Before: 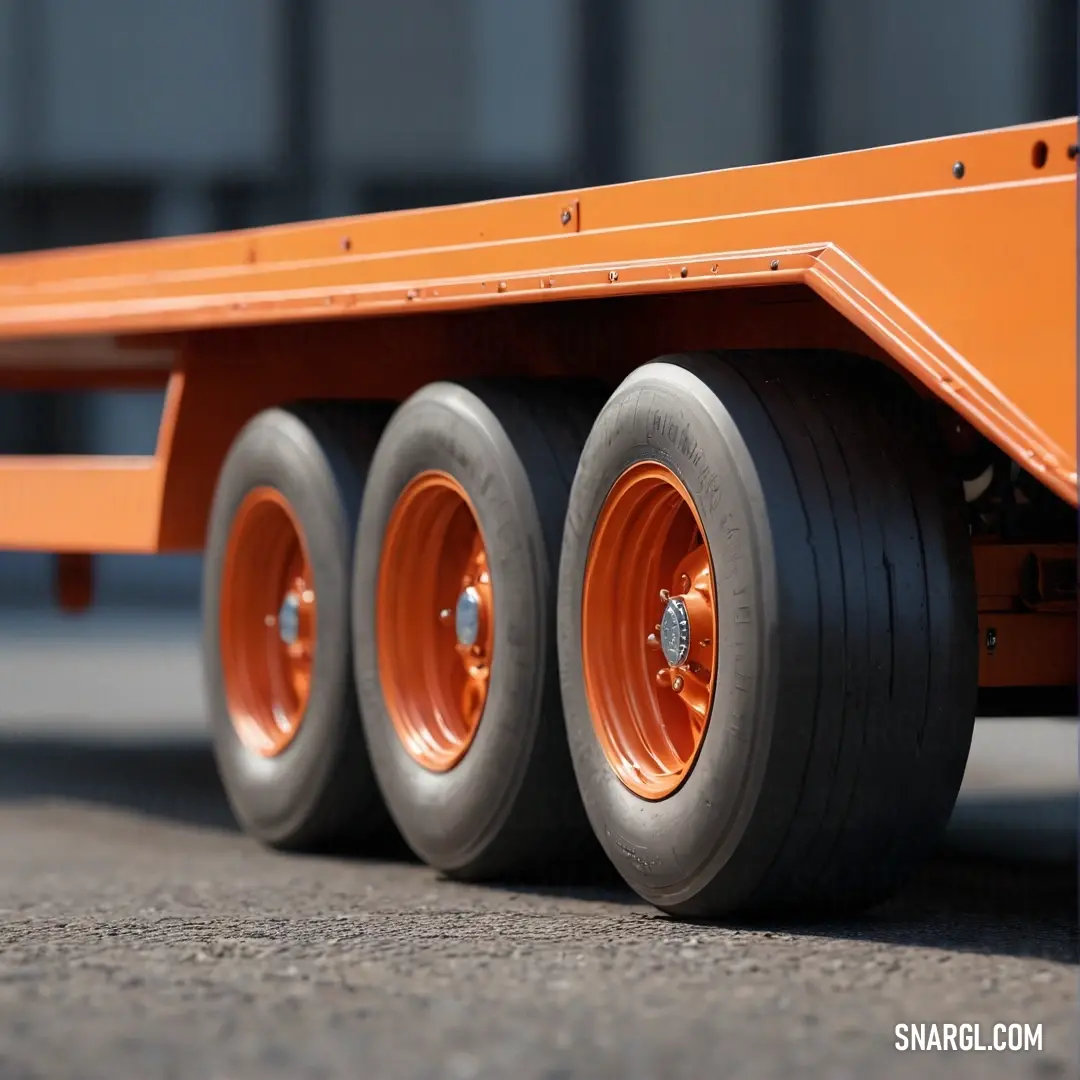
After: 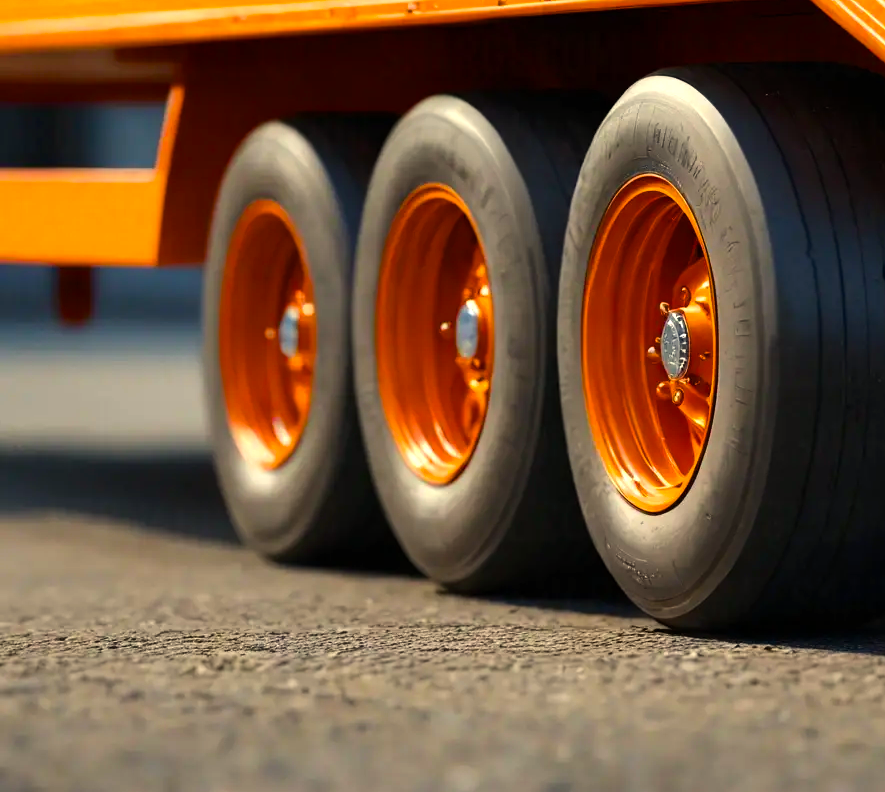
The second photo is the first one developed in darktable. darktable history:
color balance rgb: linear chroma grading › global chroma 14.872%, perceptual saturation grading › global saturation 41.798%
crop: top 26.643%, right 18.028%
tone equalizer: -8 EV -0.399 EV, -7 EV -0.374 EV, -6 EV -0.332 EV, -5 EV -0.206 EV, -3 EV 0.202 EV, -2 EV 0.307 EV, -1 EV 0.371 EV, +0 EV 0.399 EV, edges refinement/feathering 500, mask exposure compensation -1.57 EV, preserve details no
color correction: highlights a* 1.32, highlights b* 17.09
